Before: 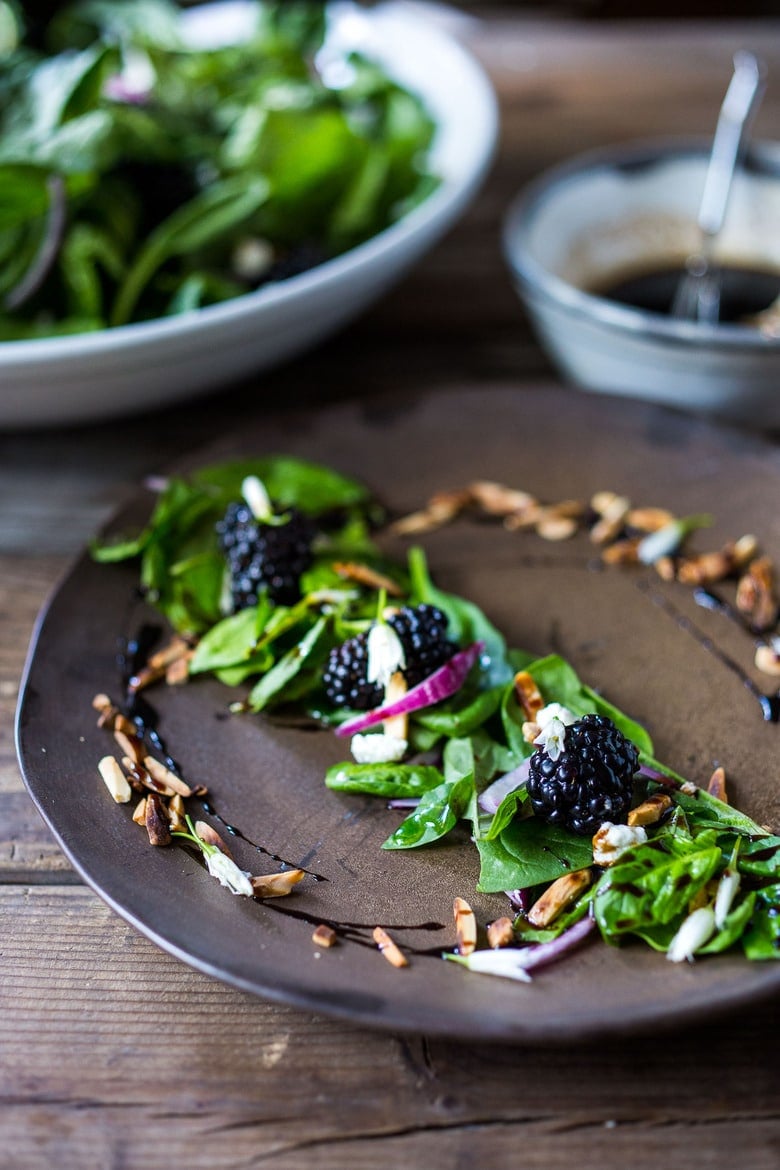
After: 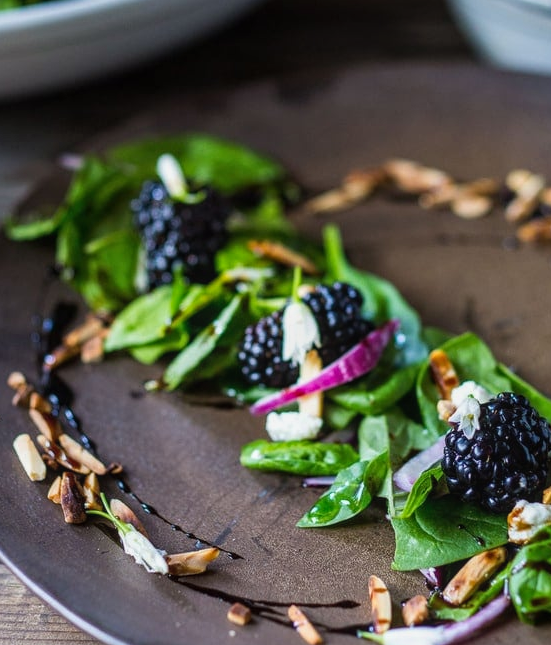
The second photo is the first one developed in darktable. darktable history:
local contrast: detail 110%
crop: left 11.016%, top 27.571%, right 18.27%, bottom 17.293%
exposure: black level correction 0, compensate highlight preservation false
